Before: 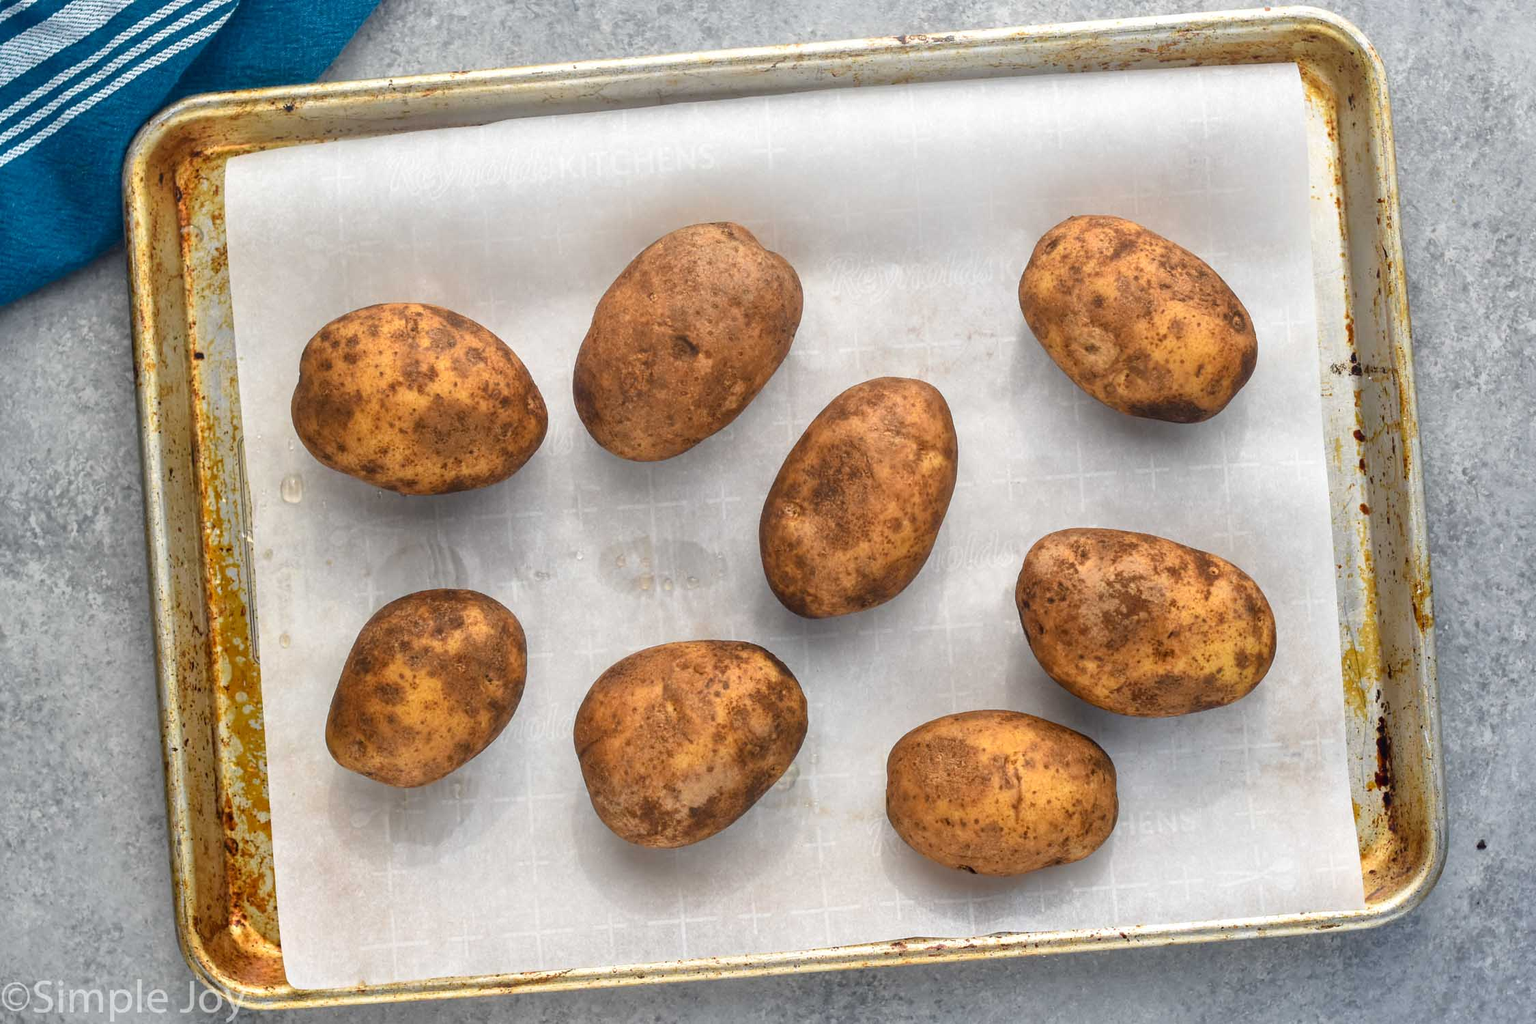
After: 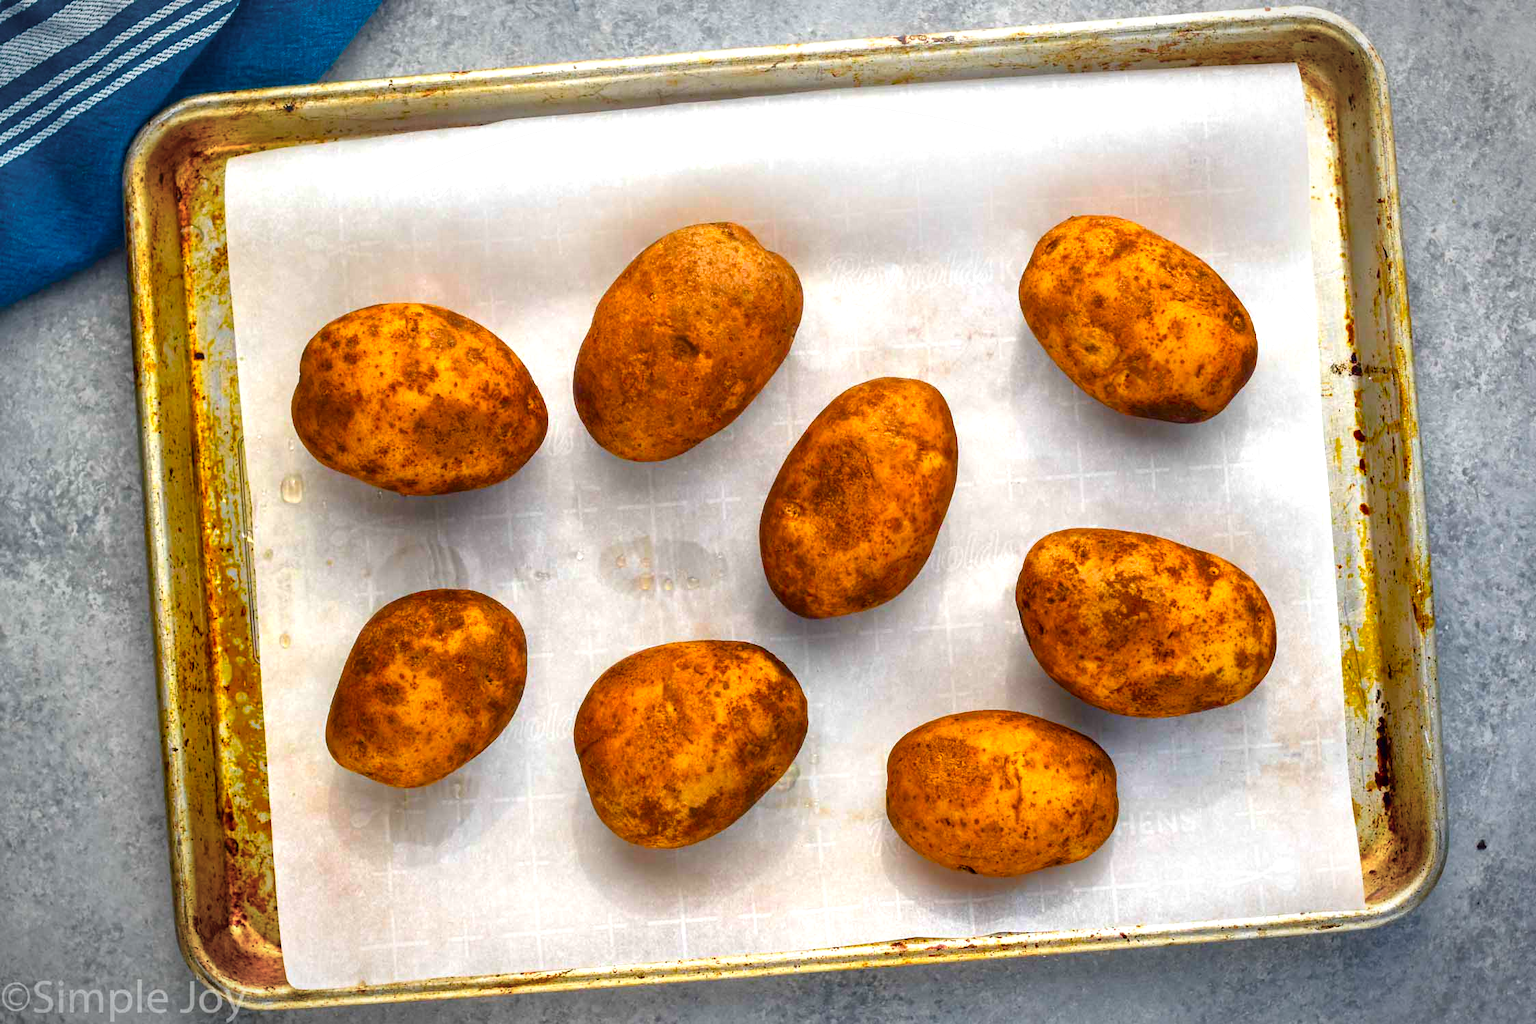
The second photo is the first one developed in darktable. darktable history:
contrast brightness saturation: brightness -0.029, saturation 0.356
color balance rgb: power › luminance -9.104%, perceptual saturation grading › global saturation 27.53%, perceptual saturation grading › highlights -24.785%, perceptual saturation grading › shadows 23.992%, perceptual brilliance grading › global brilliance 12.031%, global vibrance 45.816%
vignetting: automatic ratio true, unbound false
